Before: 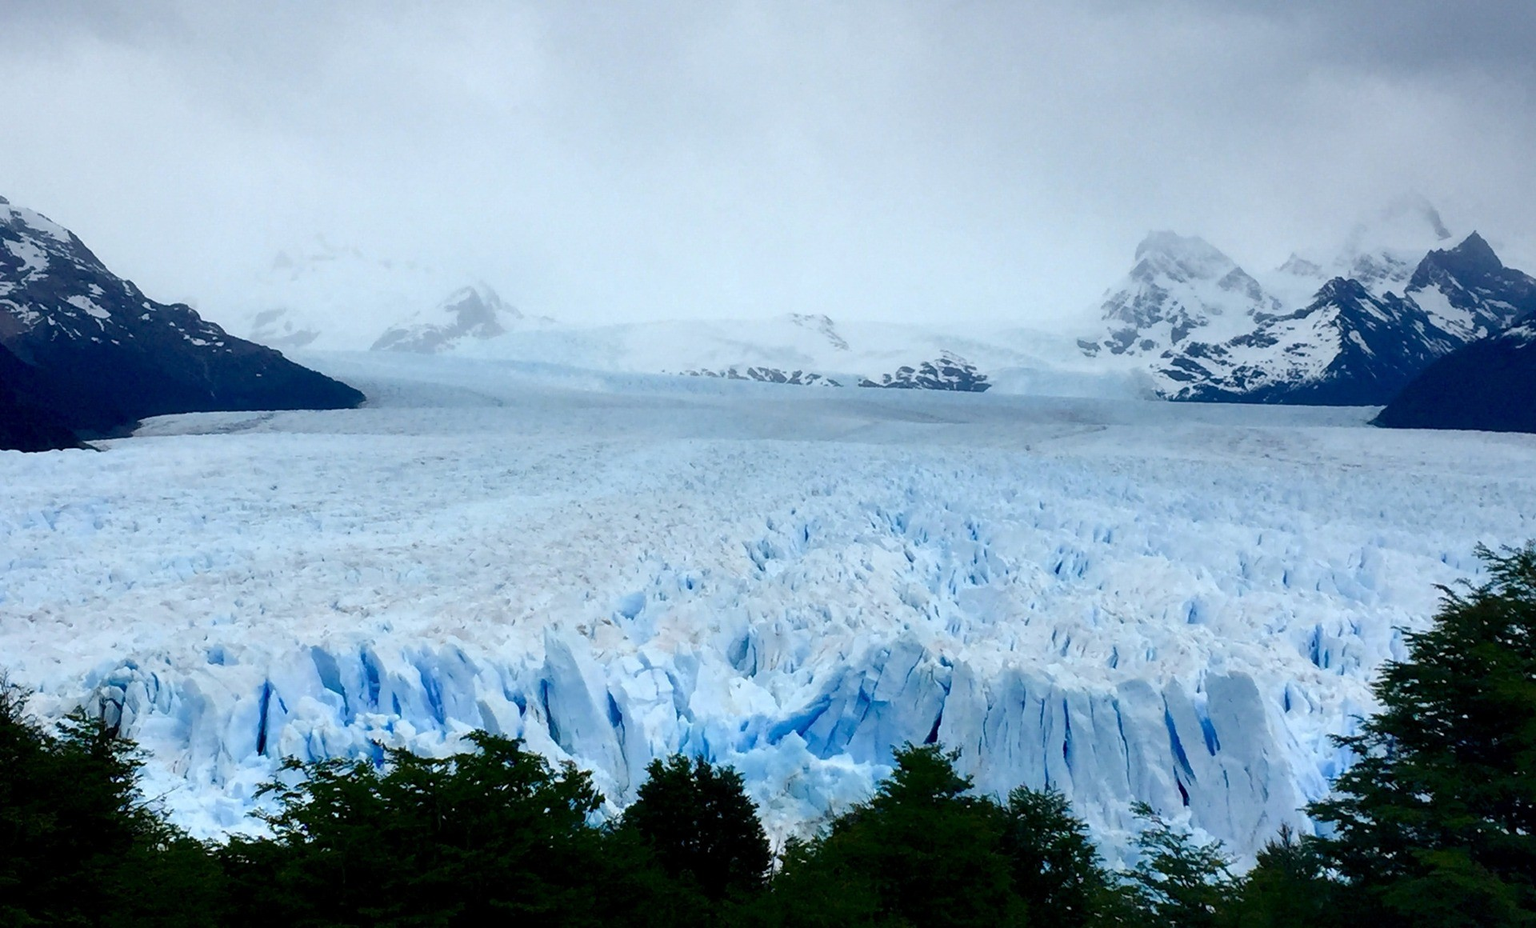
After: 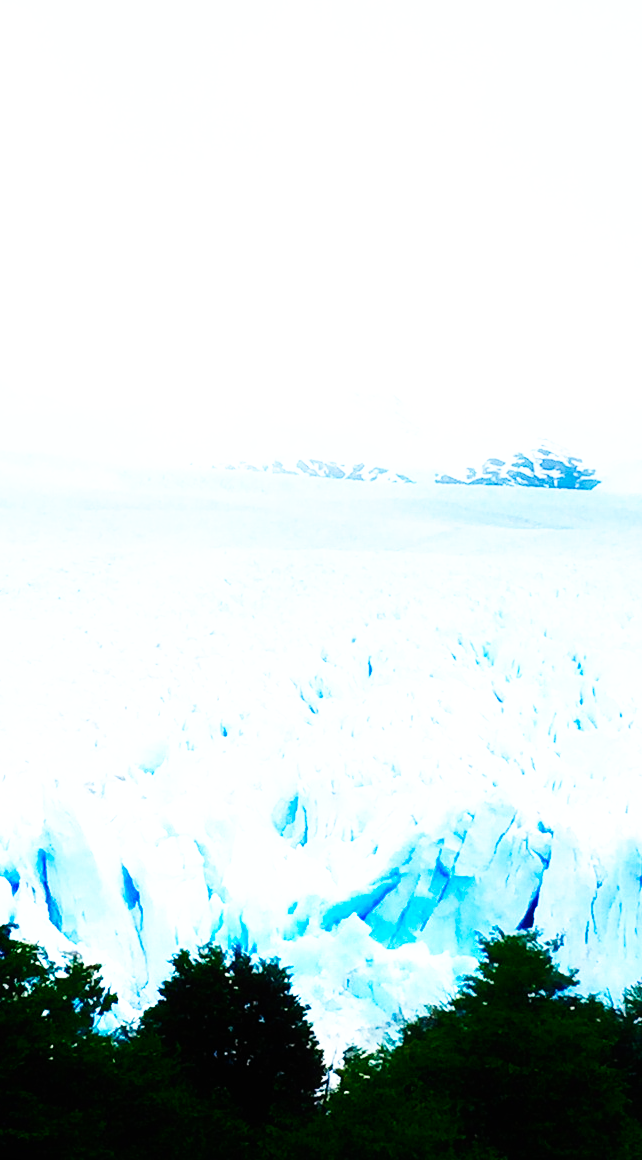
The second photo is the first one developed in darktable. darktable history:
color balance rgb: perceptual saturation grading › global saturation 29.605%, perceptual brilliance grading › global brilliance 24.481%, global vibrance 20%
contrast equalizer: octaves 7, y [[0.5, 0.496, 0.435, 0.435, 0.496, 0.5], [0.5 ×6], [0.5 ×6], [0 ×6], [0 ×6]]
base curve: curves: ch0 [(0, 0) (0.007, 0.004) (0.027, 0.03) (0.046, 0.07) (0.207, 0.54) (0.442, 0.872) (0.673, 0.972) (1, 1)], preserve colors none
crop: left 33.251%, right 33.271%
